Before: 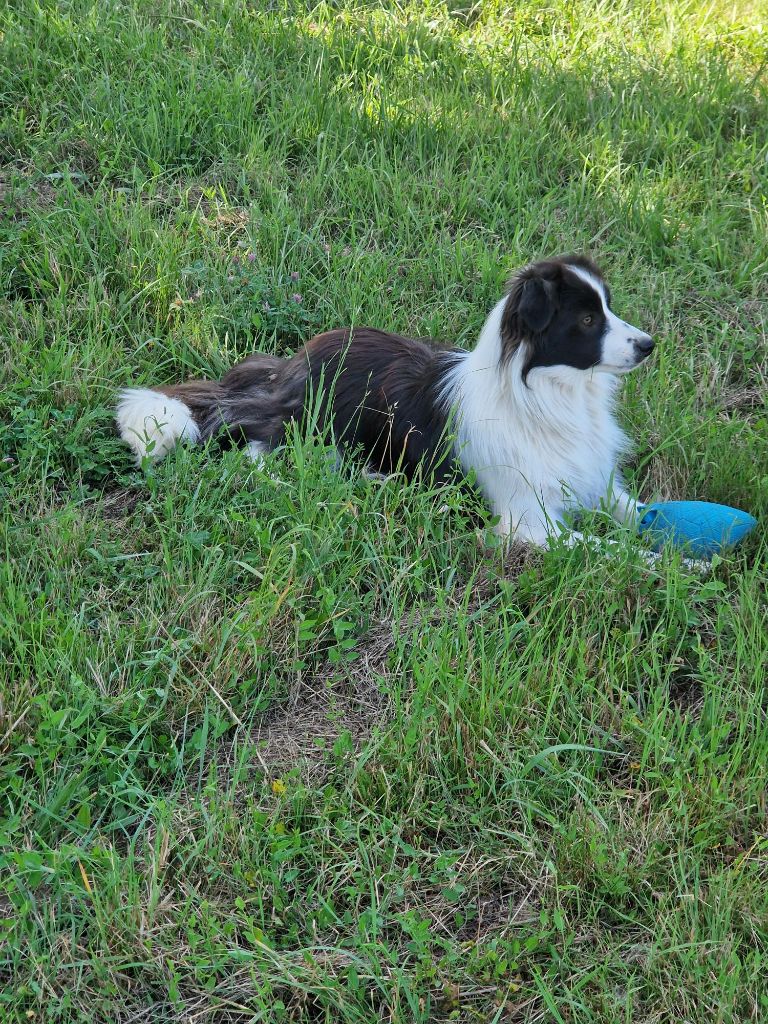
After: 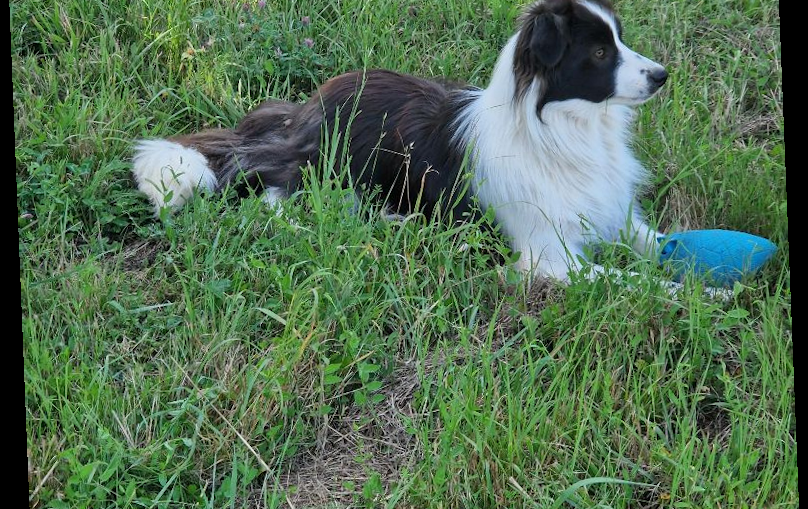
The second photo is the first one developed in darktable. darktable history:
crop and rotate: top 26.056%, bottom 25.543%
rotate and perspective: rotation -2.29°, automatic cropping off
